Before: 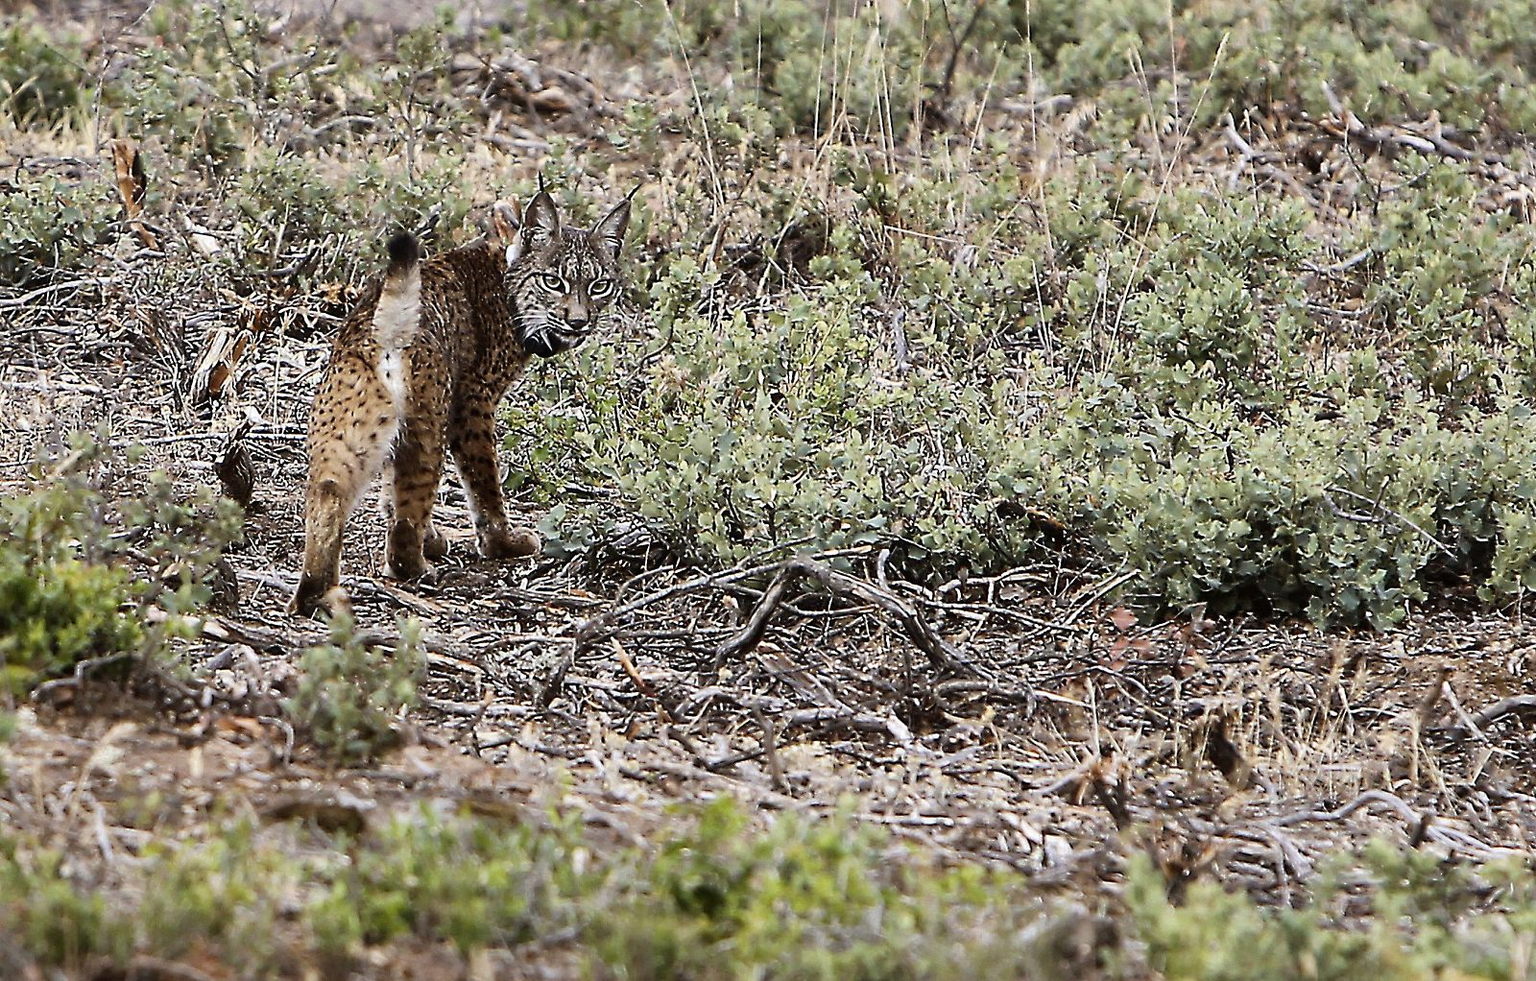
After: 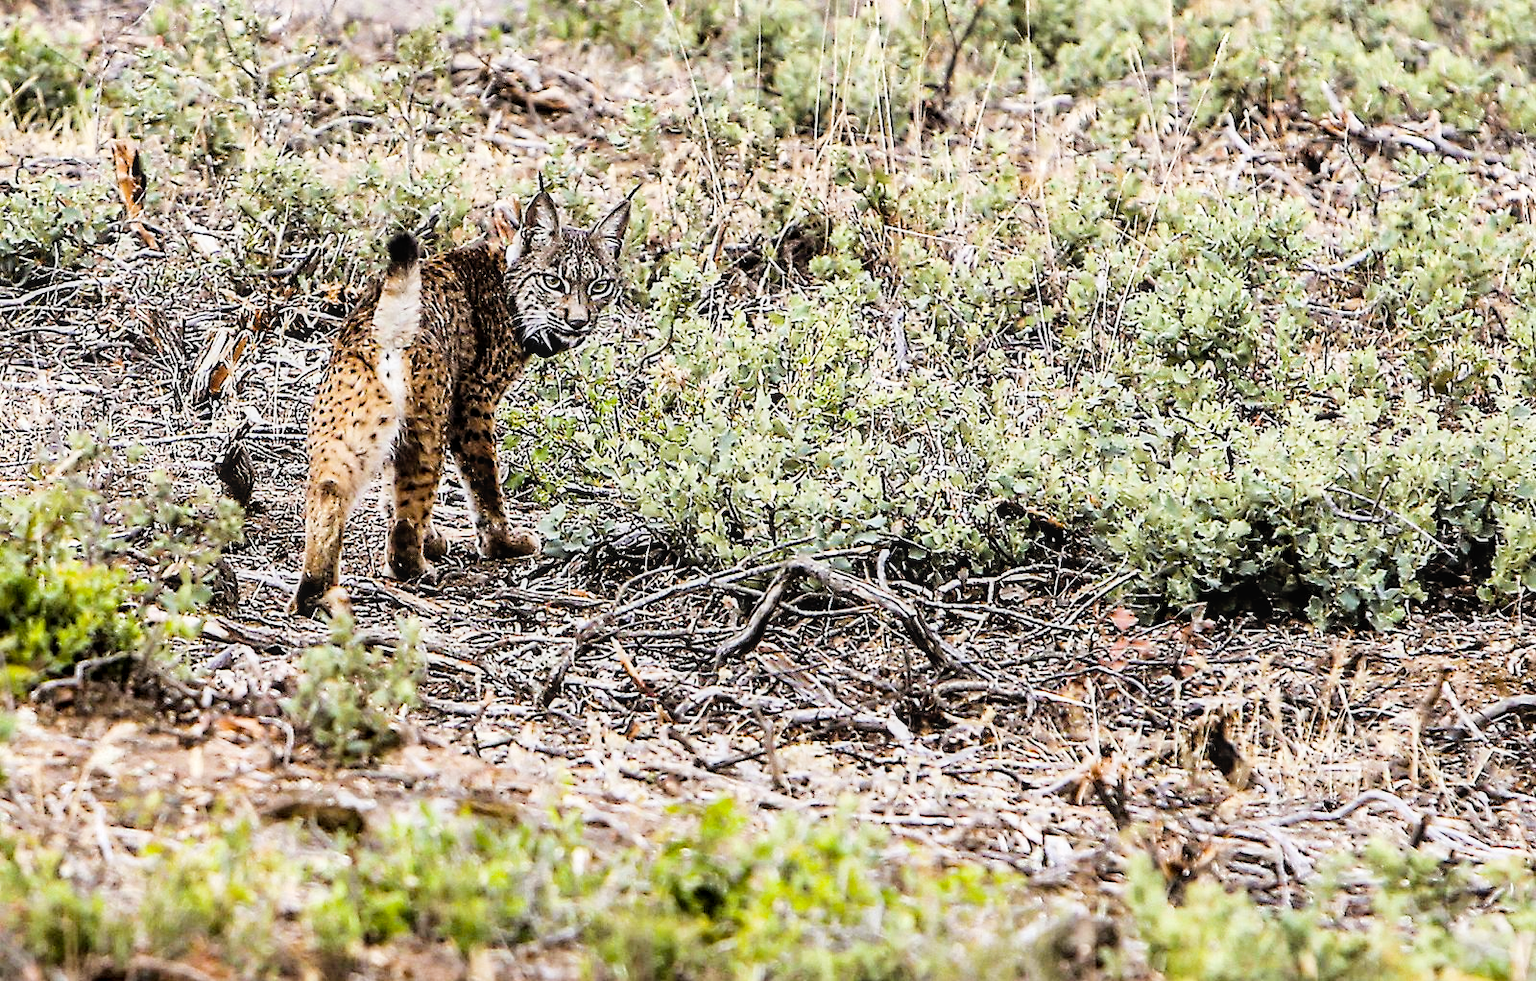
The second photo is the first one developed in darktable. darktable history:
local contrast: on, module defaults
color balance rgb: perceptual saturation grading › global saturation 20%, global vibrance 20%
filmic rgb: black relative exposure -5 EV, hardness 2.88, contrast 1.3, highlights saturation mix -30%
exposure: black level correction 0, exposure 1.1 EV, compensate highlight preservation false
